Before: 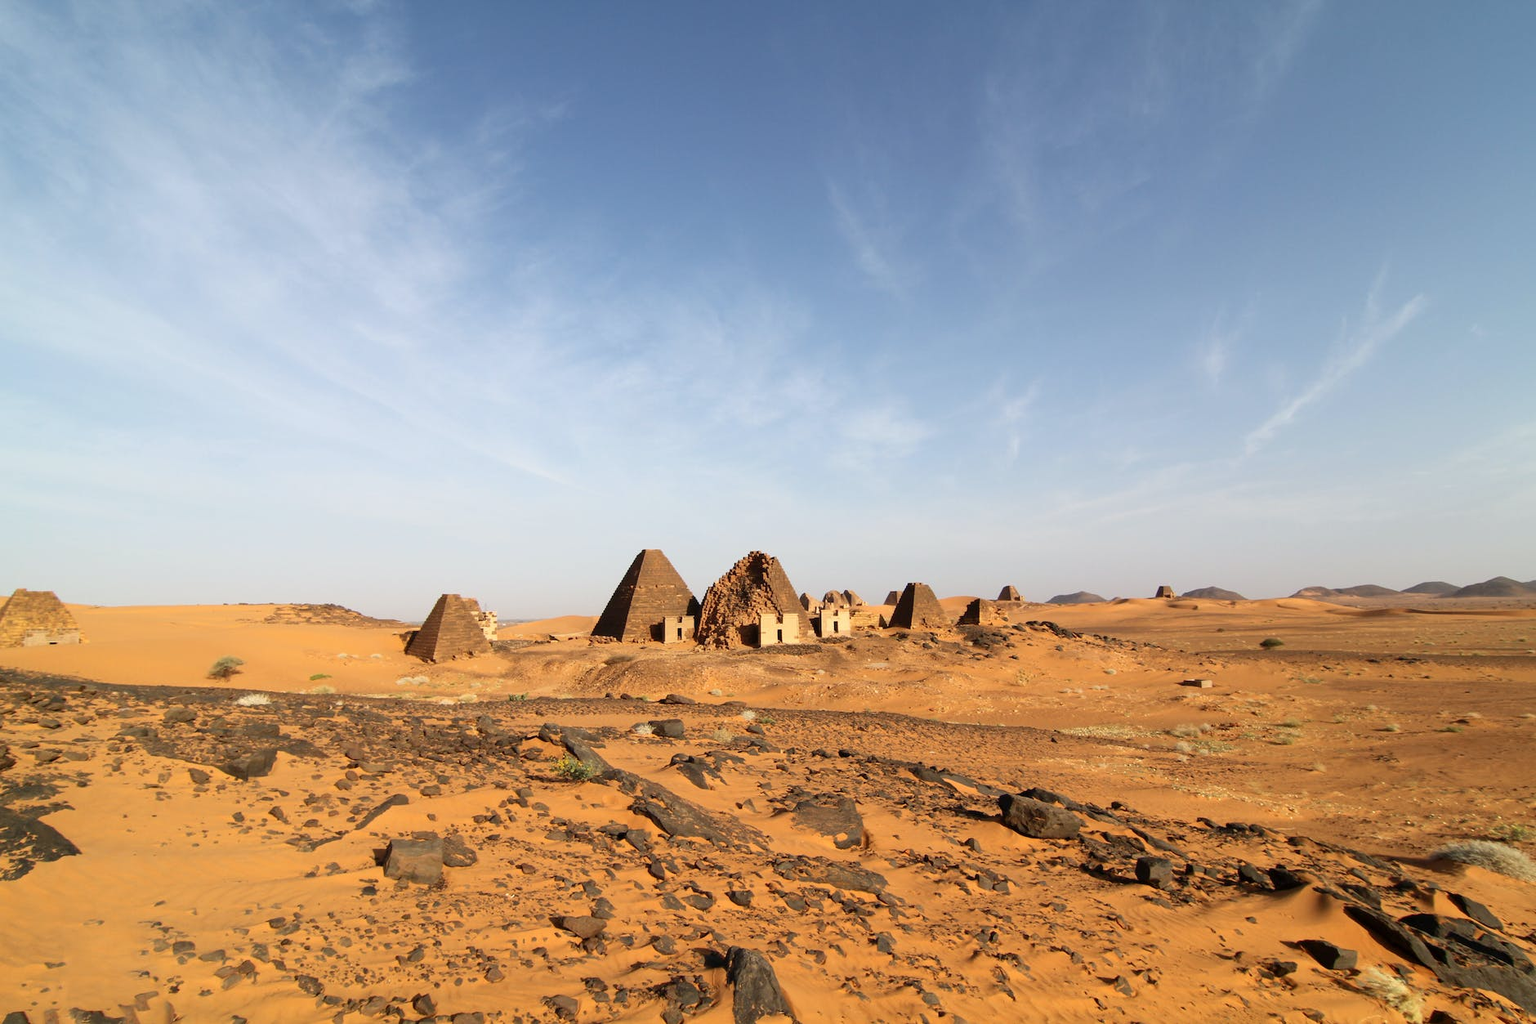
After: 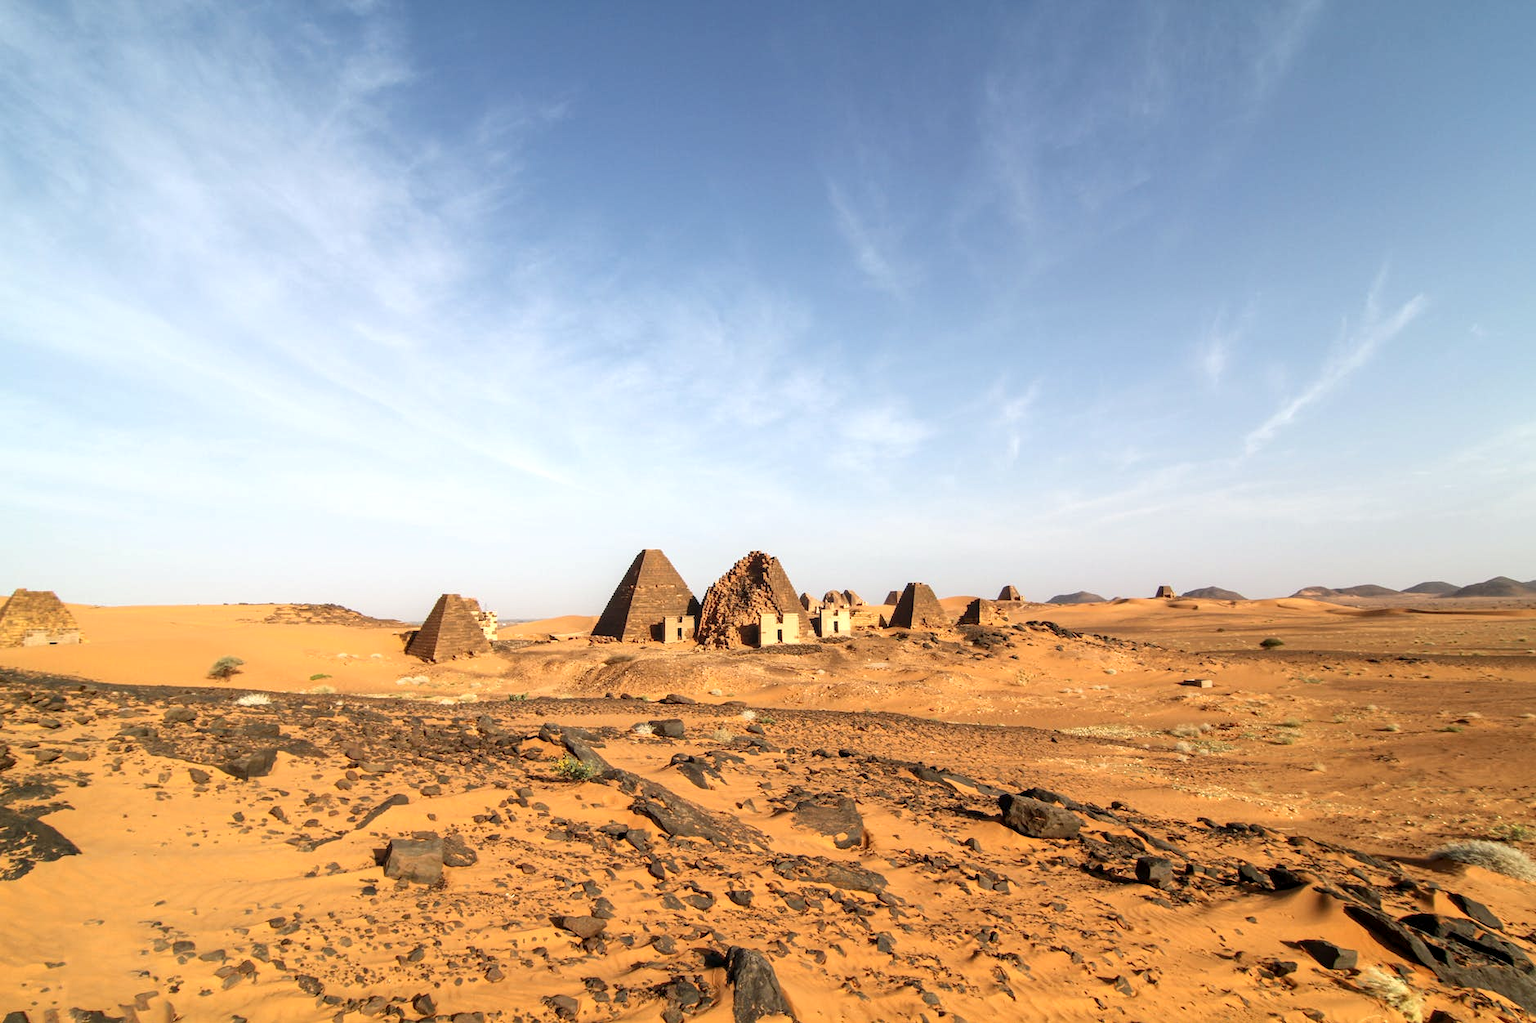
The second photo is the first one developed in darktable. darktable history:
local contrast: on, module defaults
exposure: black level correction 0, exposure 0.3 EV, compensate highlight preservation false
